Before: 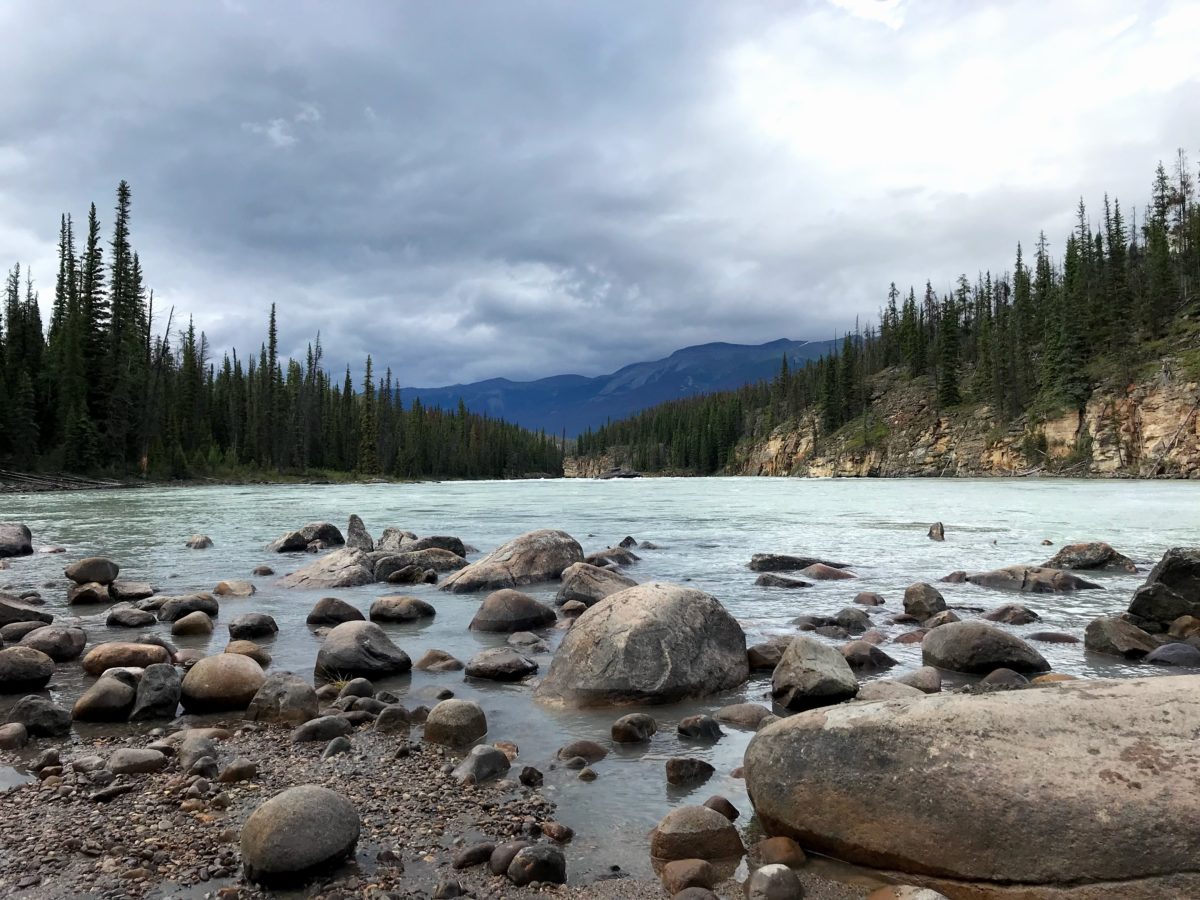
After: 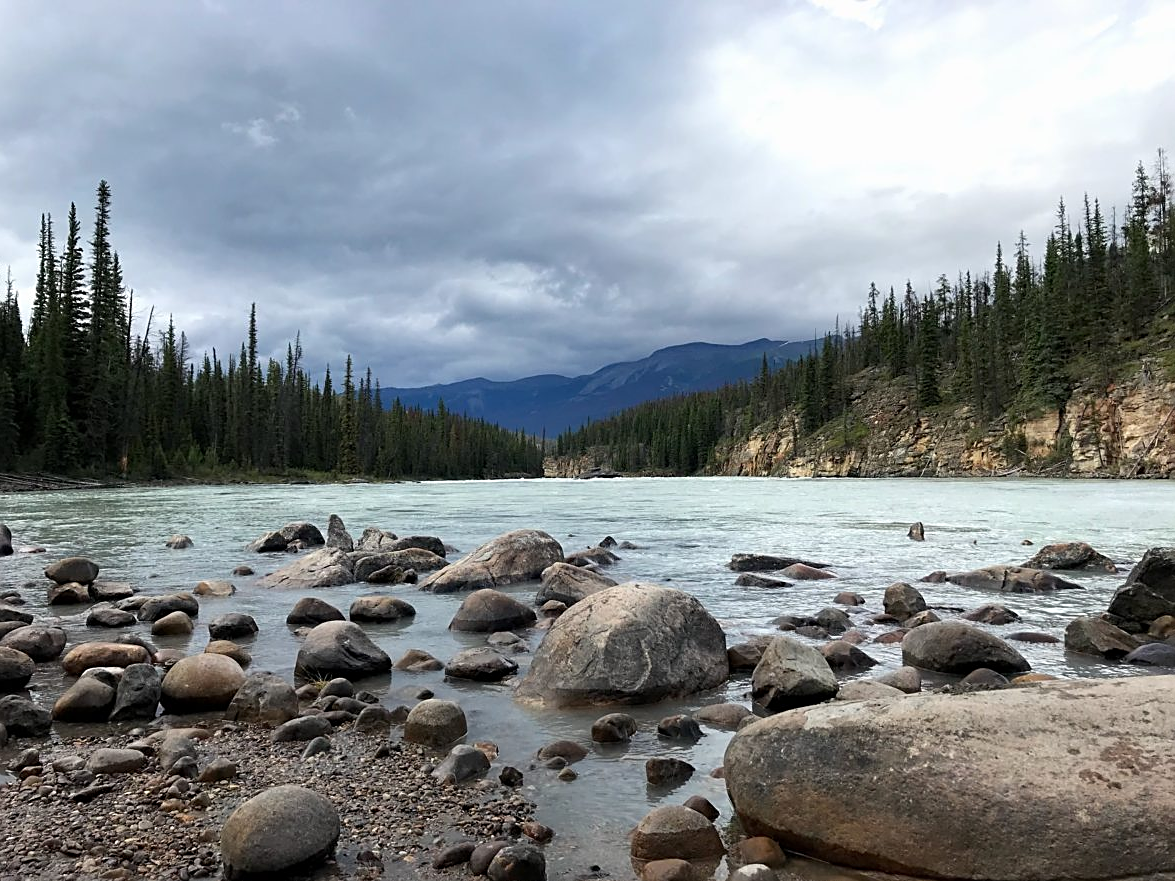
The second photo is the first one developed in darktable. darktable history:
sharpen: on, module defaults
crop: left 1.743%, right 0.268%, bottom 2.011%
